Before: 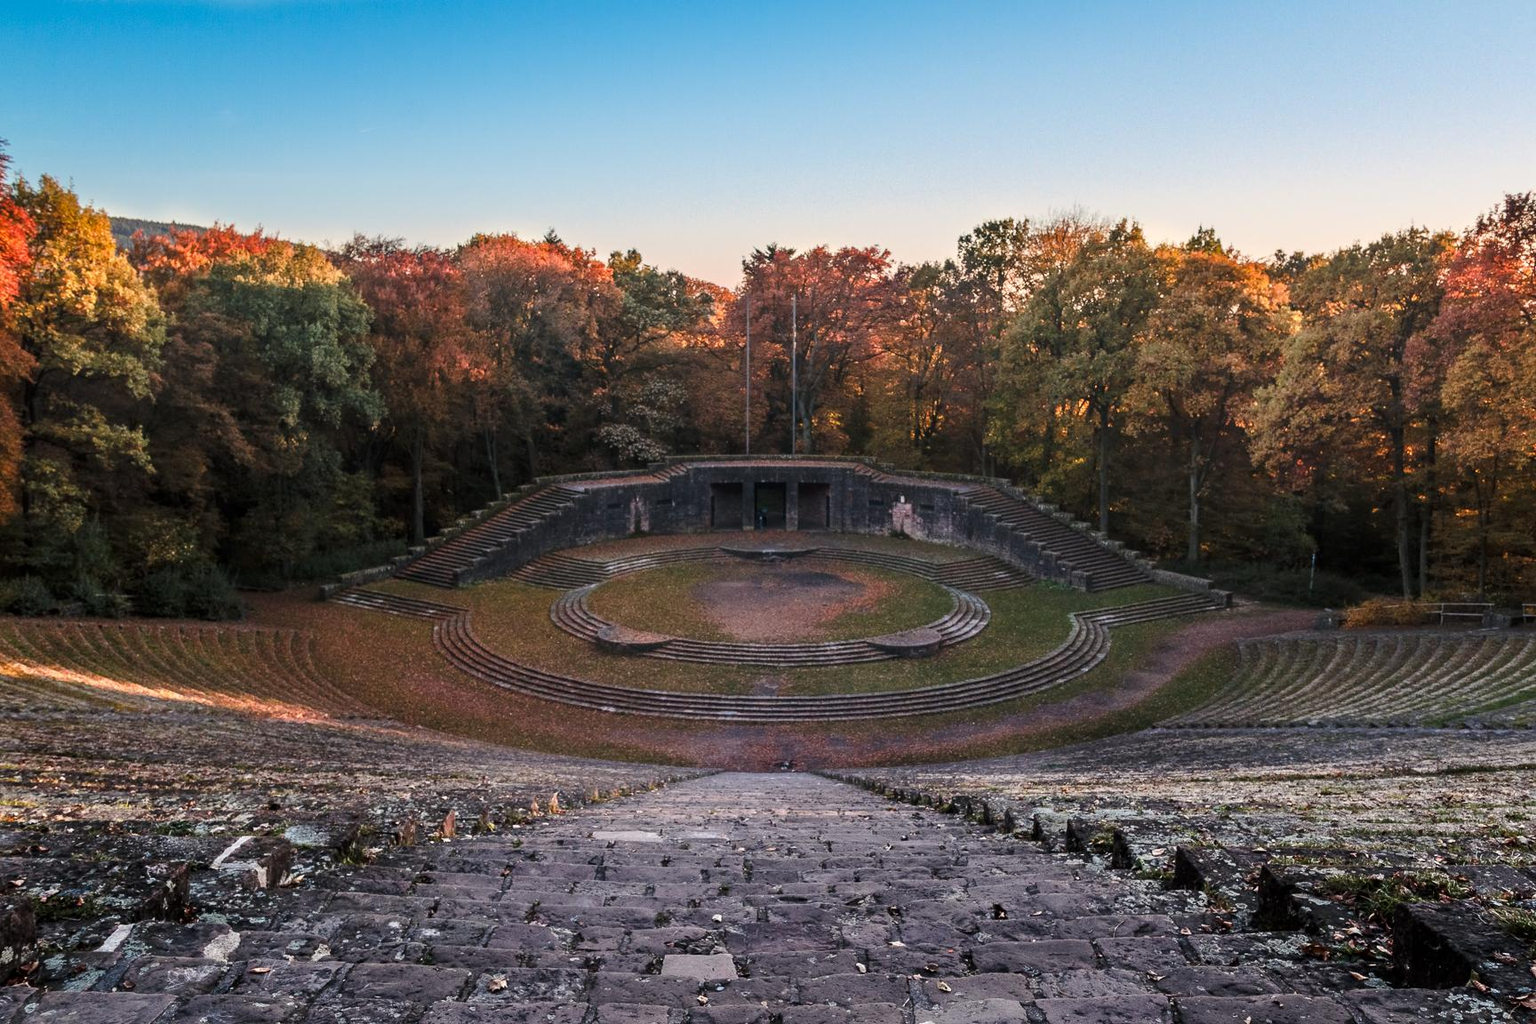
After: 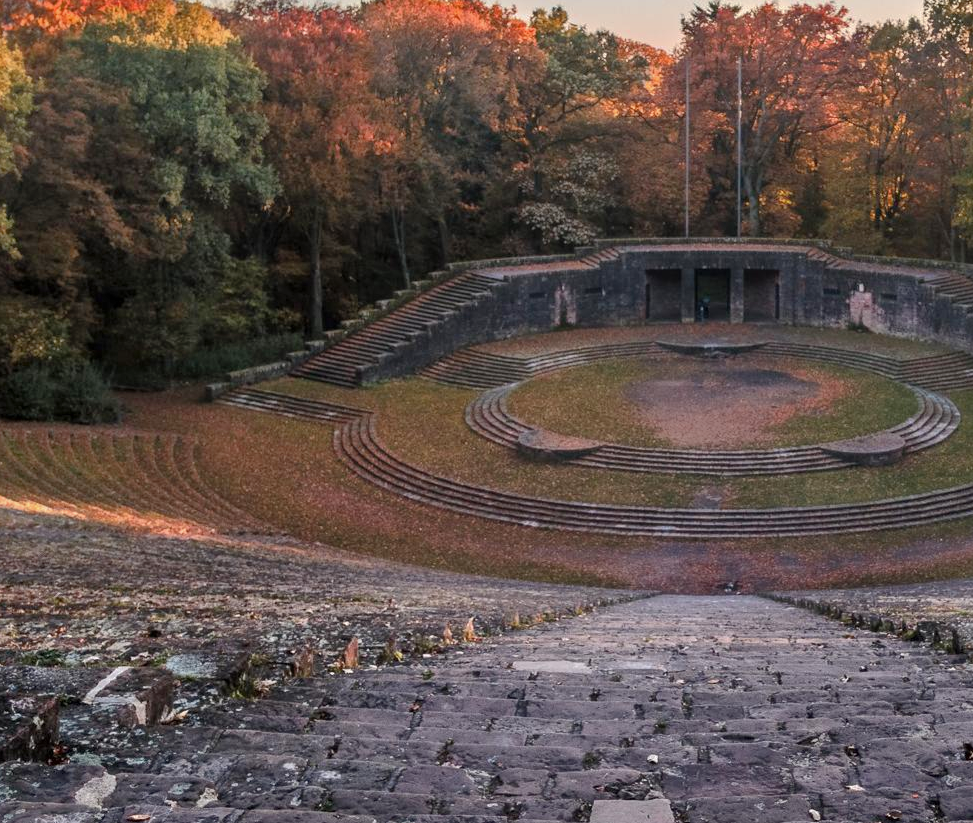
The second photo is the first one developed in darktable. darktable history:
crop: left 8.966%, top 23.852%, right 34.699%, bottom 4.703%
shadows and highlights: on, module defaults
